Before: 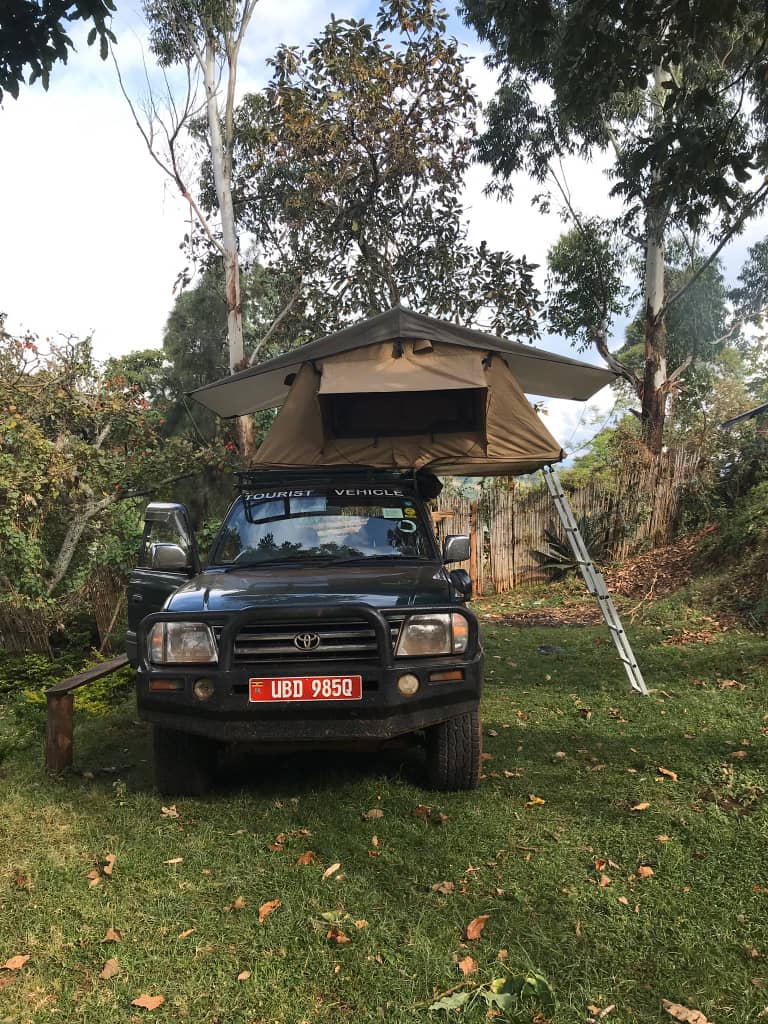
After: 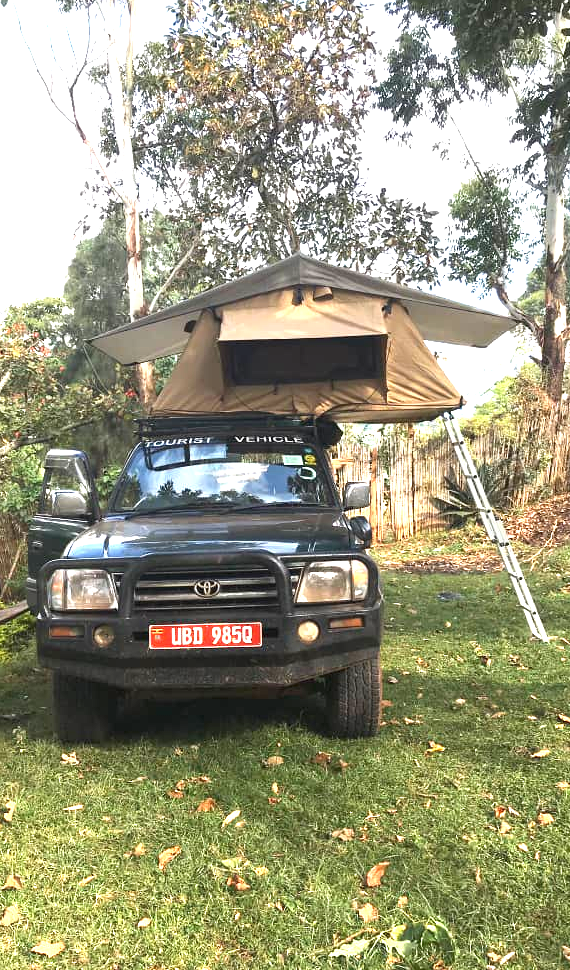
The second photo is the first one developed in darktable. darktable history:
exposure: black level correction 0, exposure 1.7 EV, compensate exposure bias true, compensate highlight preservation false
crop and rotate: left 13.15%, top 5.251%, right 12.609%
